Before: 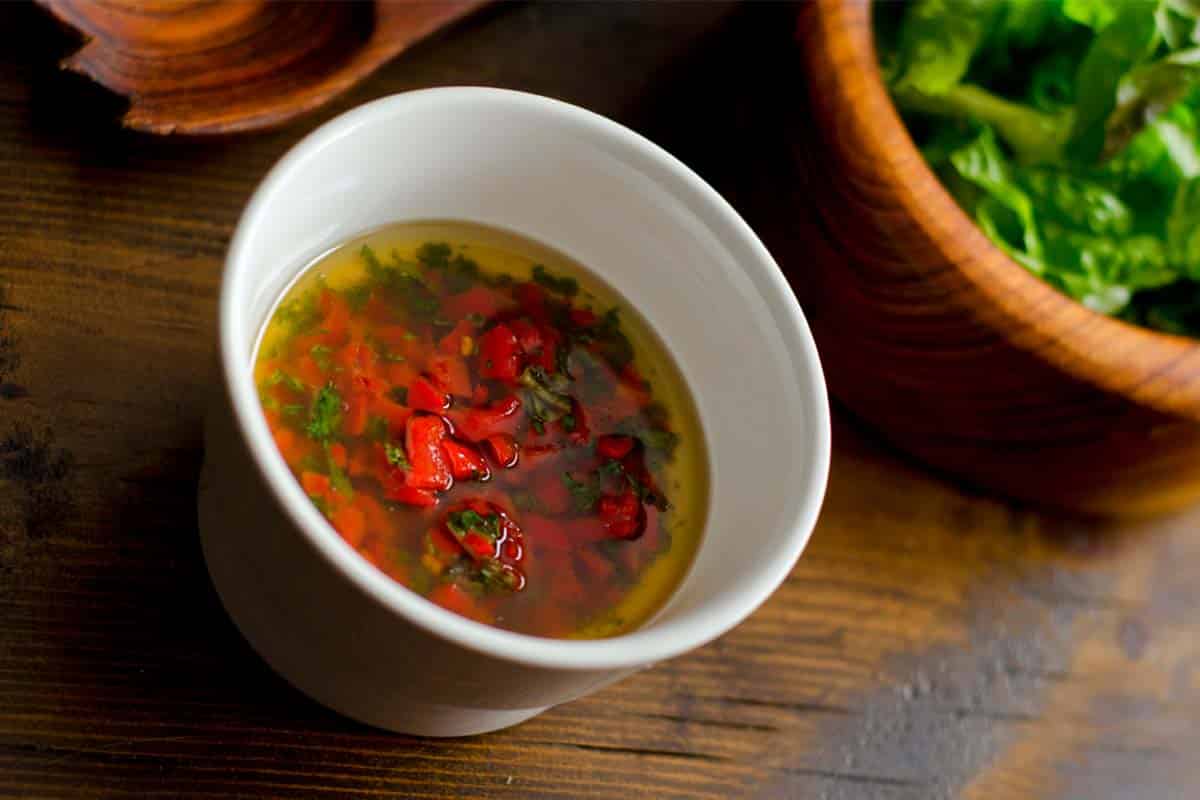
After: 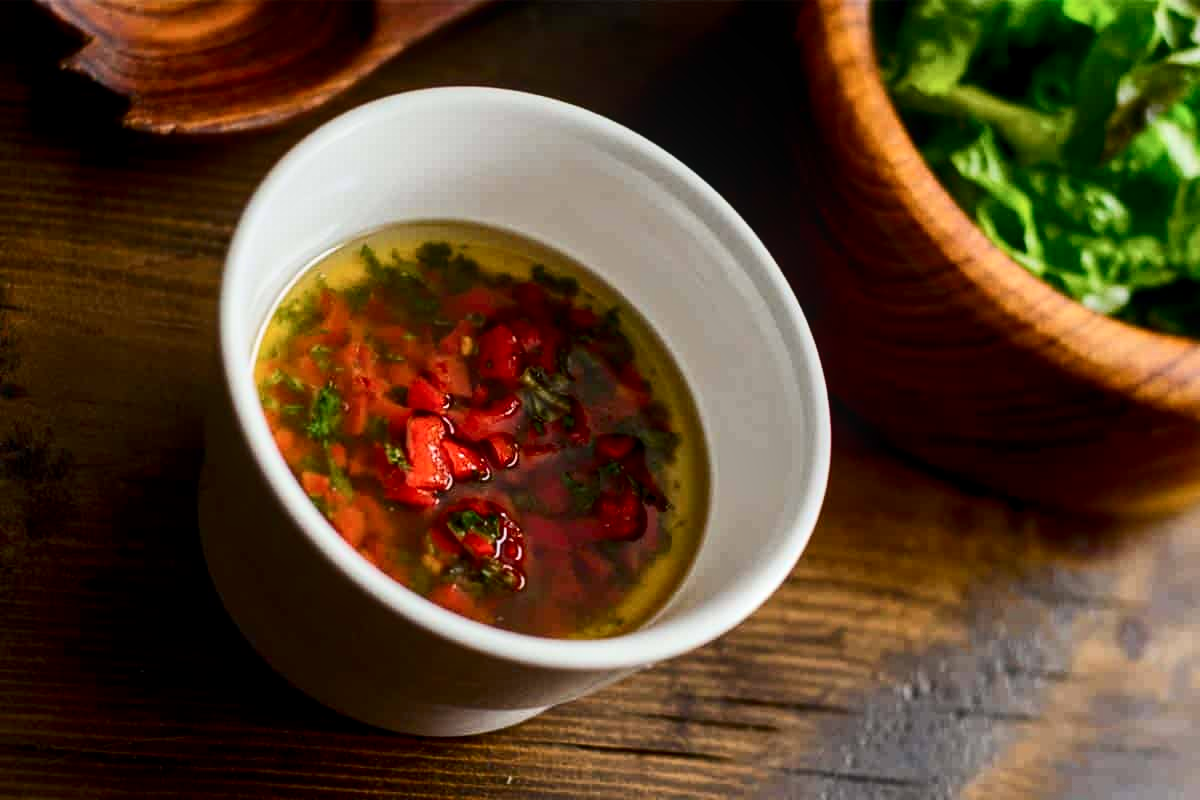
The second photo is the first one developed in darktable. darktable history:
local contrast: on, module defaults
contrast brightness saturation: contrast 0.28
